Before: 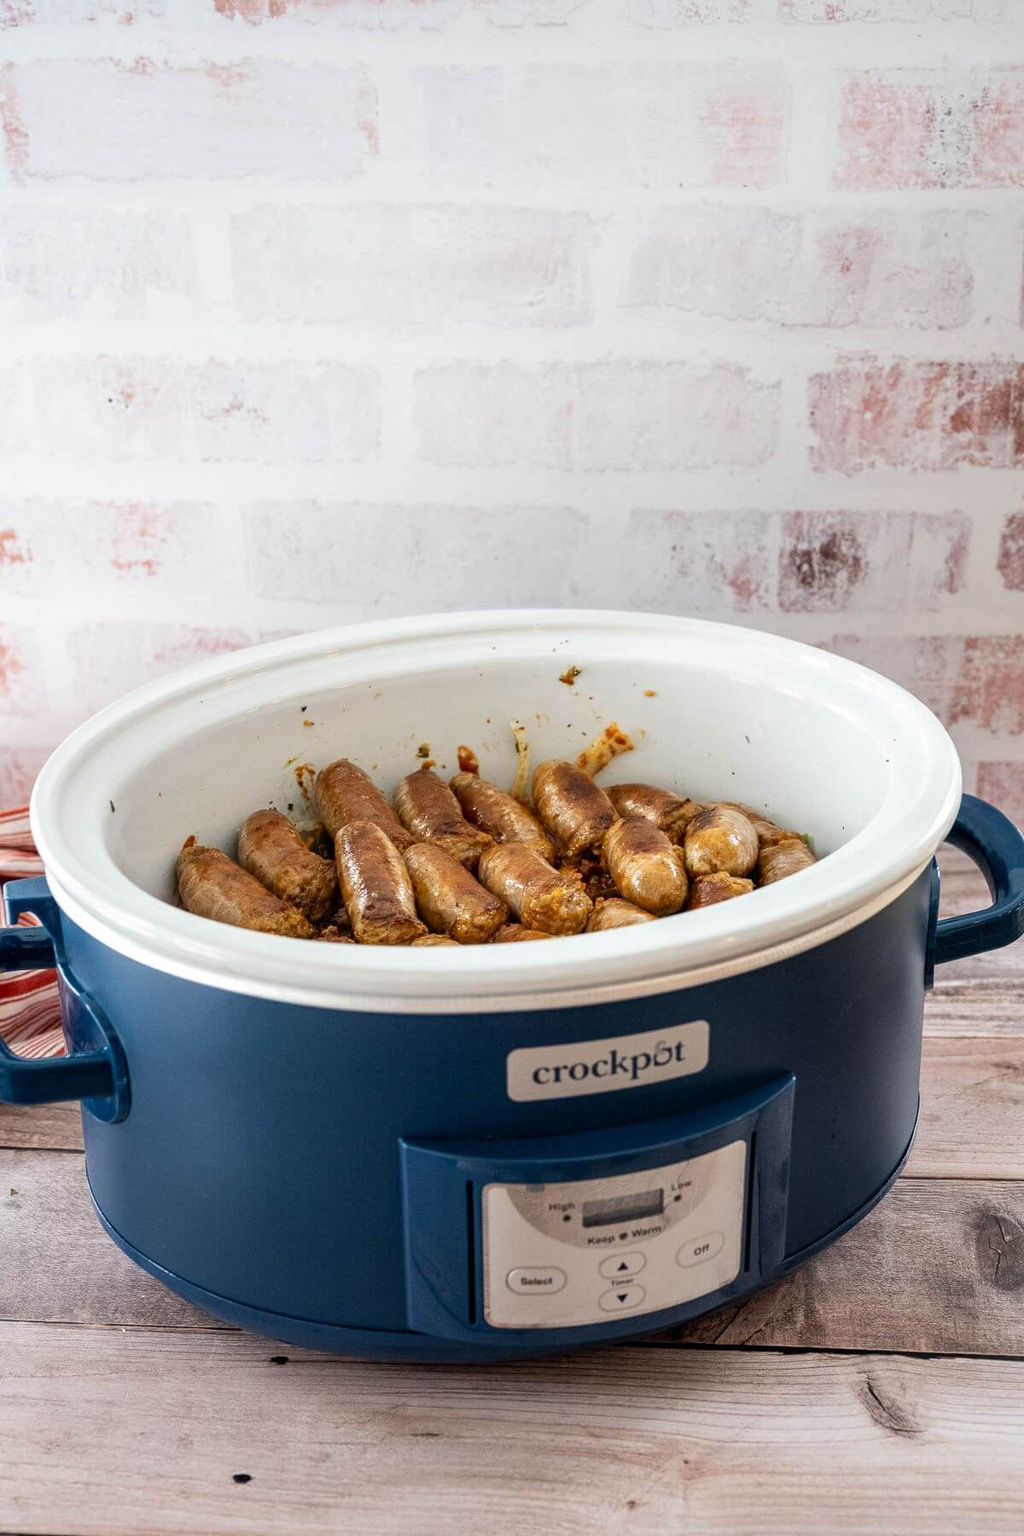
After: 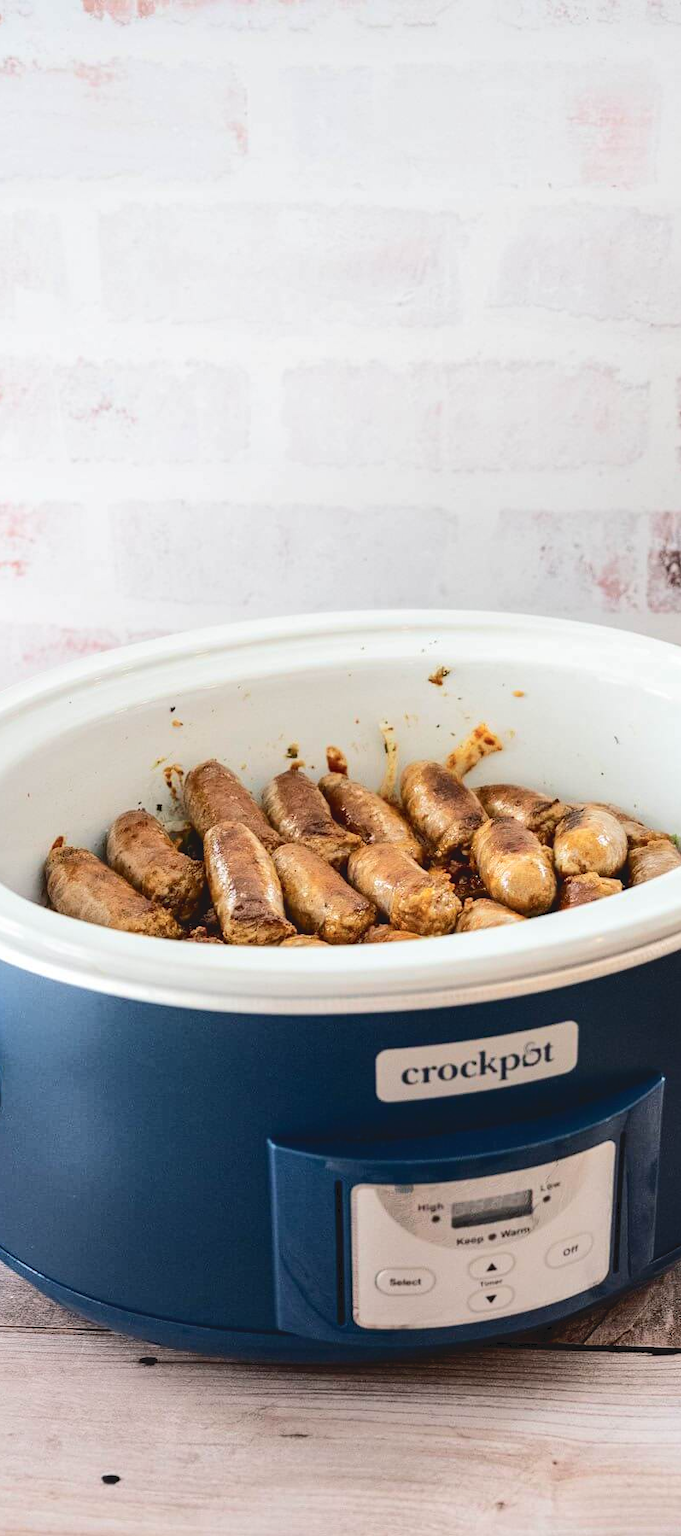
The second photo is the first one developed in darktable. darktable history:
crop and rotate: left 12.85%, right 20.596%
tone curve: curves: ch0 [(0, 0) (0.003, 0.076) (0.011, 0.081) (0.025, 0.084) (0.044, 0.092) (0.069, 0.1) (0.1, 0.117) (0.136, 0.144) (0.177, 0.186) (0.224, 0.237) (0.277, 0.306) (0.335, 0.39) (0.399, 0.494) (0.468, 0.574) (0.543, 0.666) (0.623, 0.722) (0.709, 0.79) (0.801, 0.855) (0.898, 0.926) (1, 1)], color space Lab, independent channels, preserve colors none
